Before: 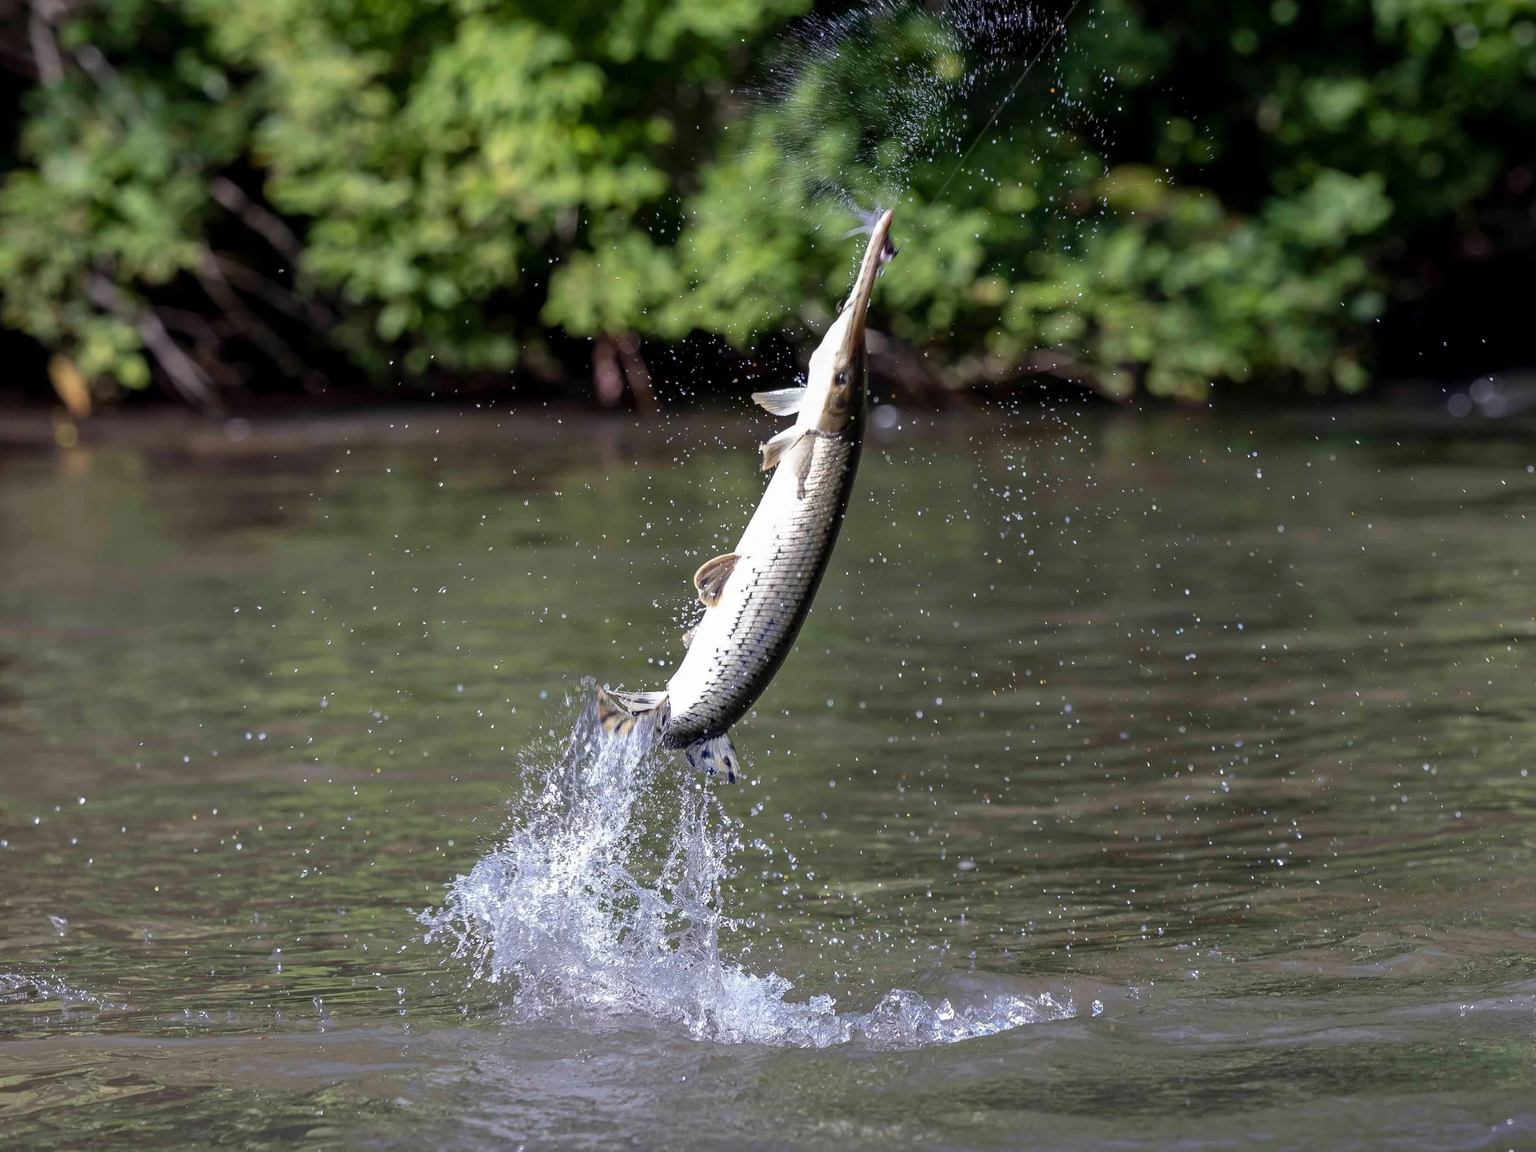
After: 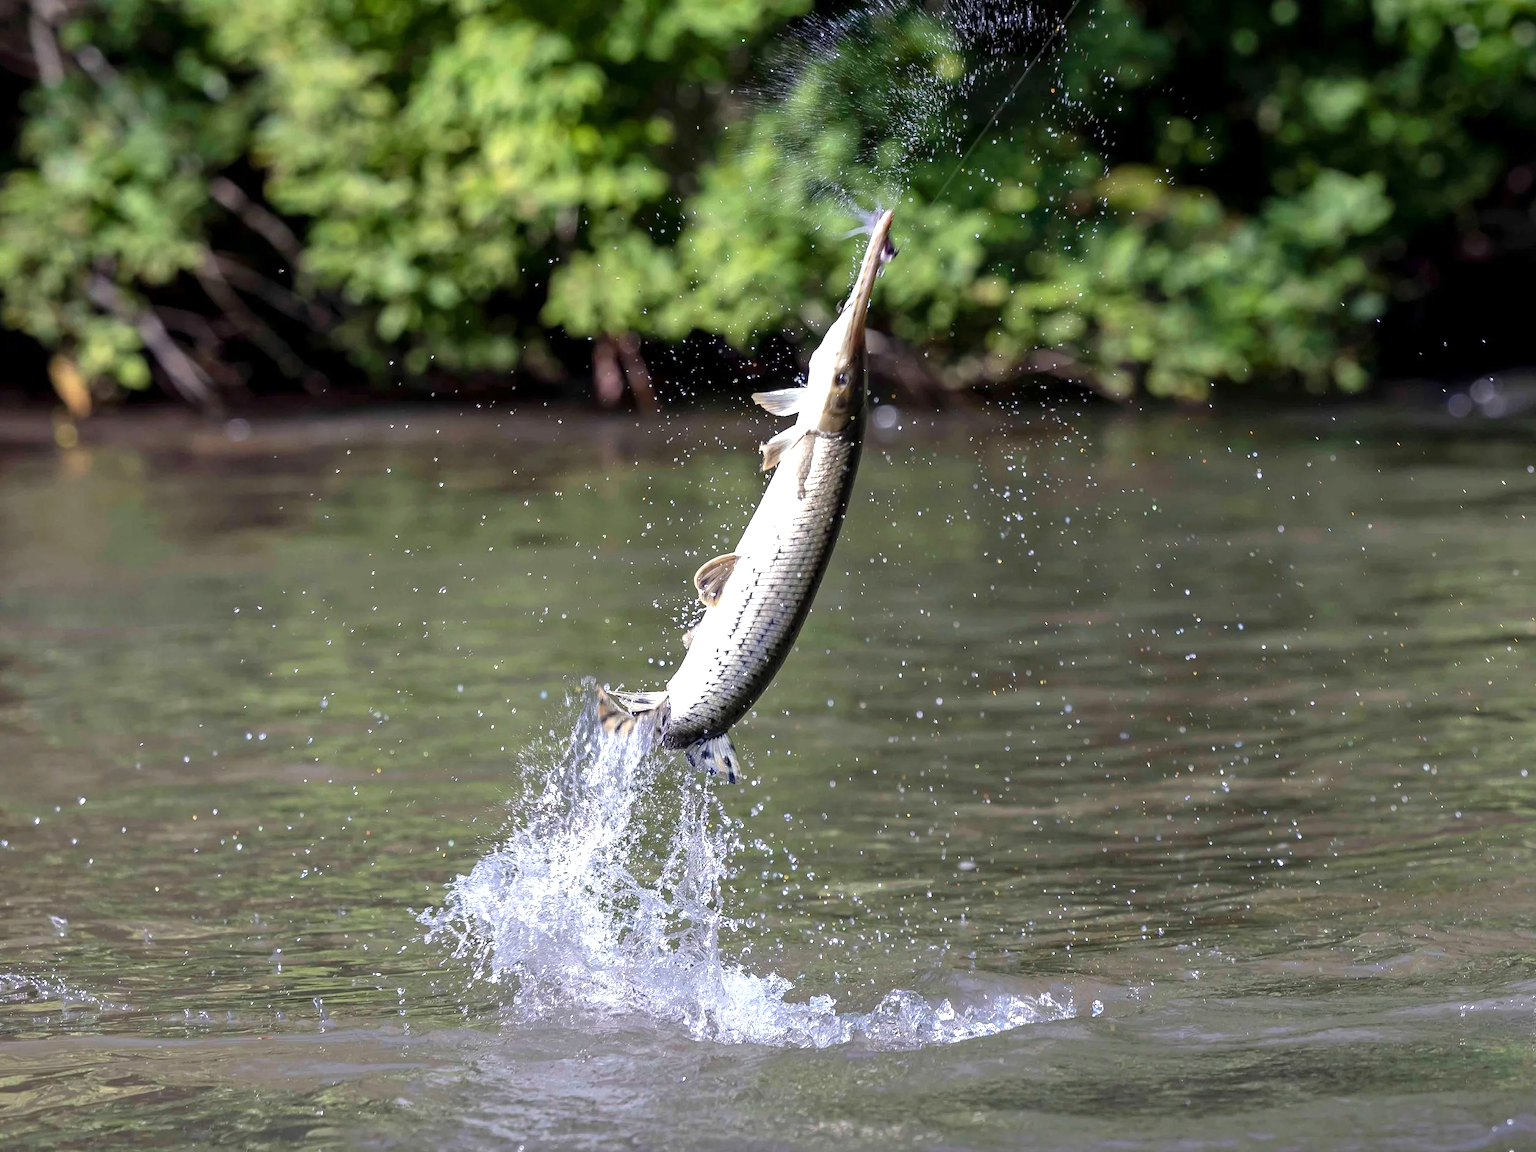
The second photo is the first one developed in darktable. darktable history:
exposure: exposure 0.552 EV, compensate highlight preservation false
